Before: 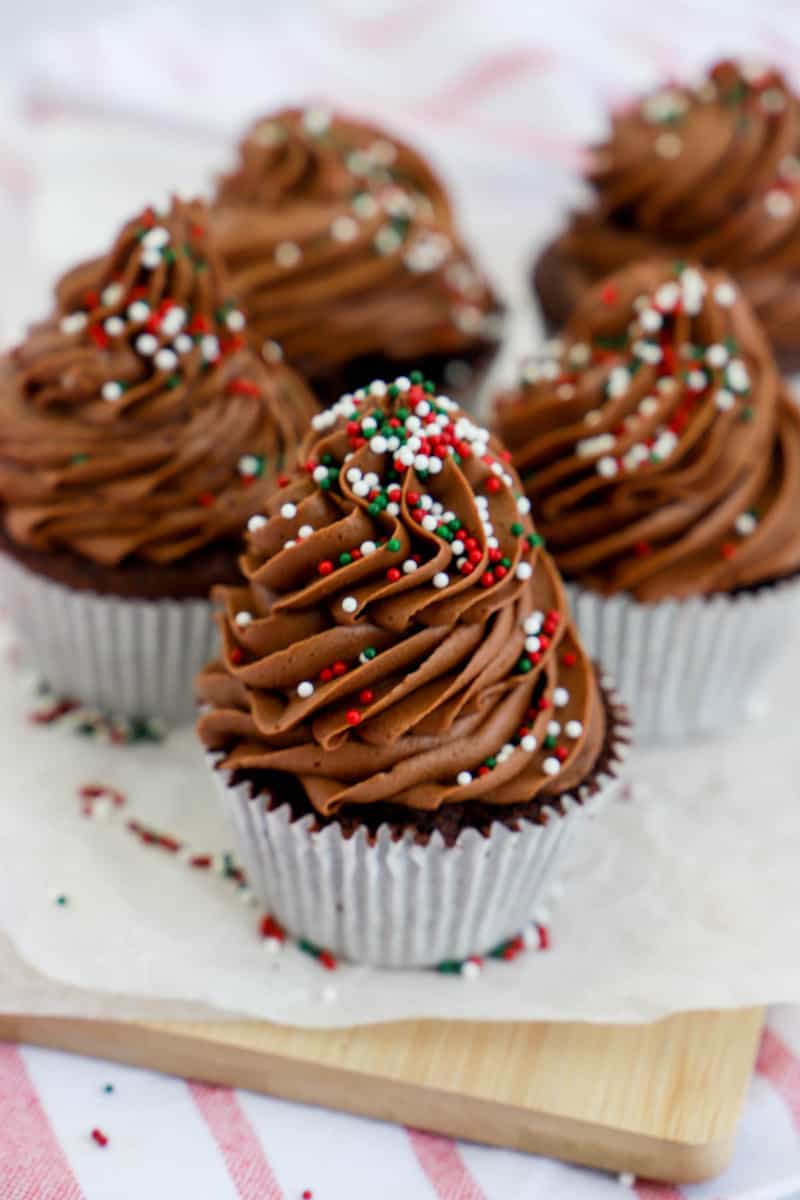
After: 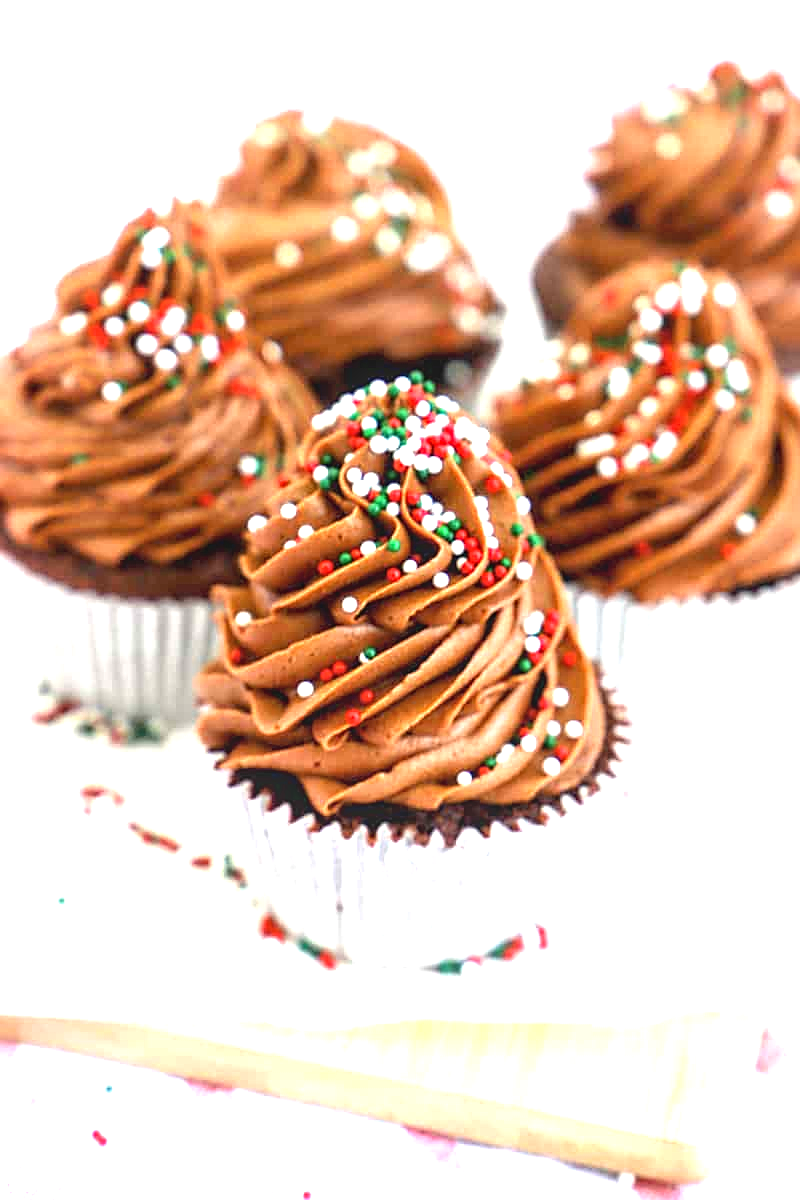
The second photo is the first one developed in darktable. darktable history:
sharpen: on, module defaults
local contrast: detail 109%
exposure: black level correction 0, exposure 1.692 EV, compensate highlight preservation false
